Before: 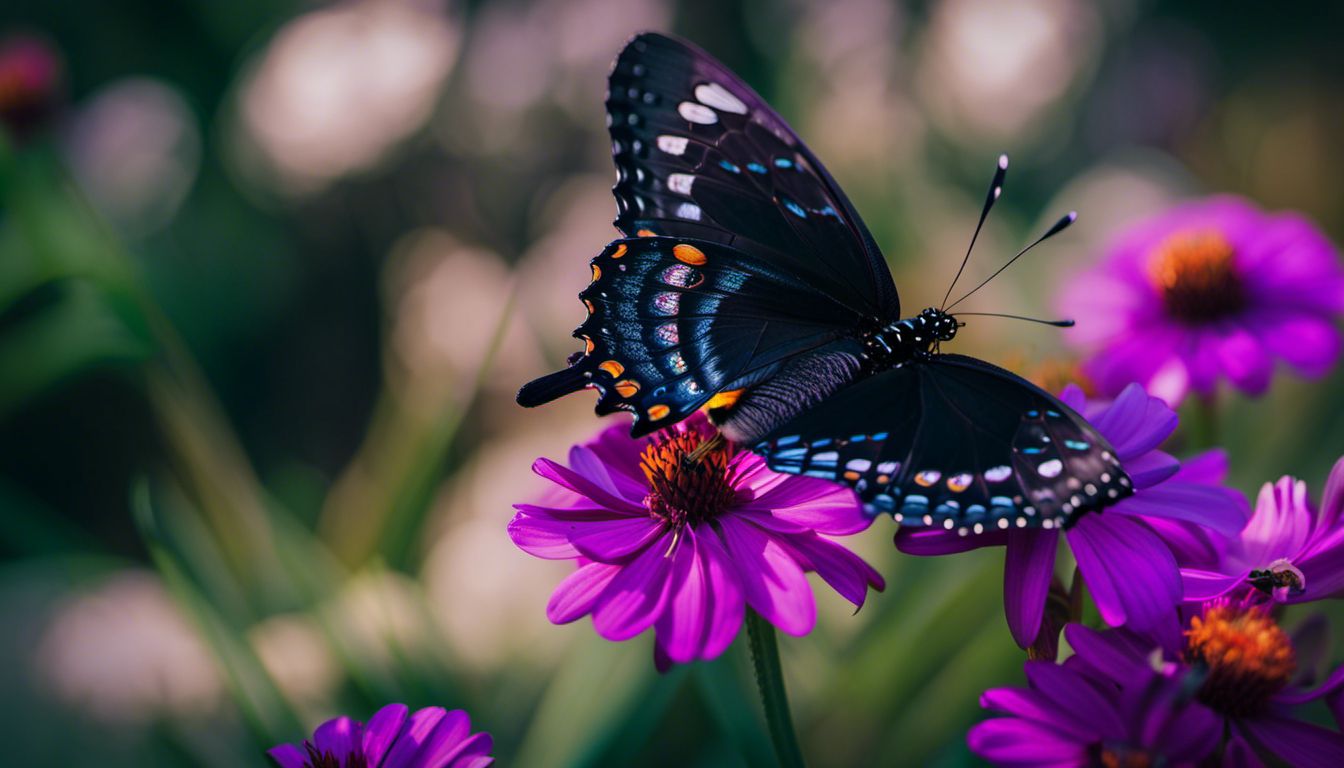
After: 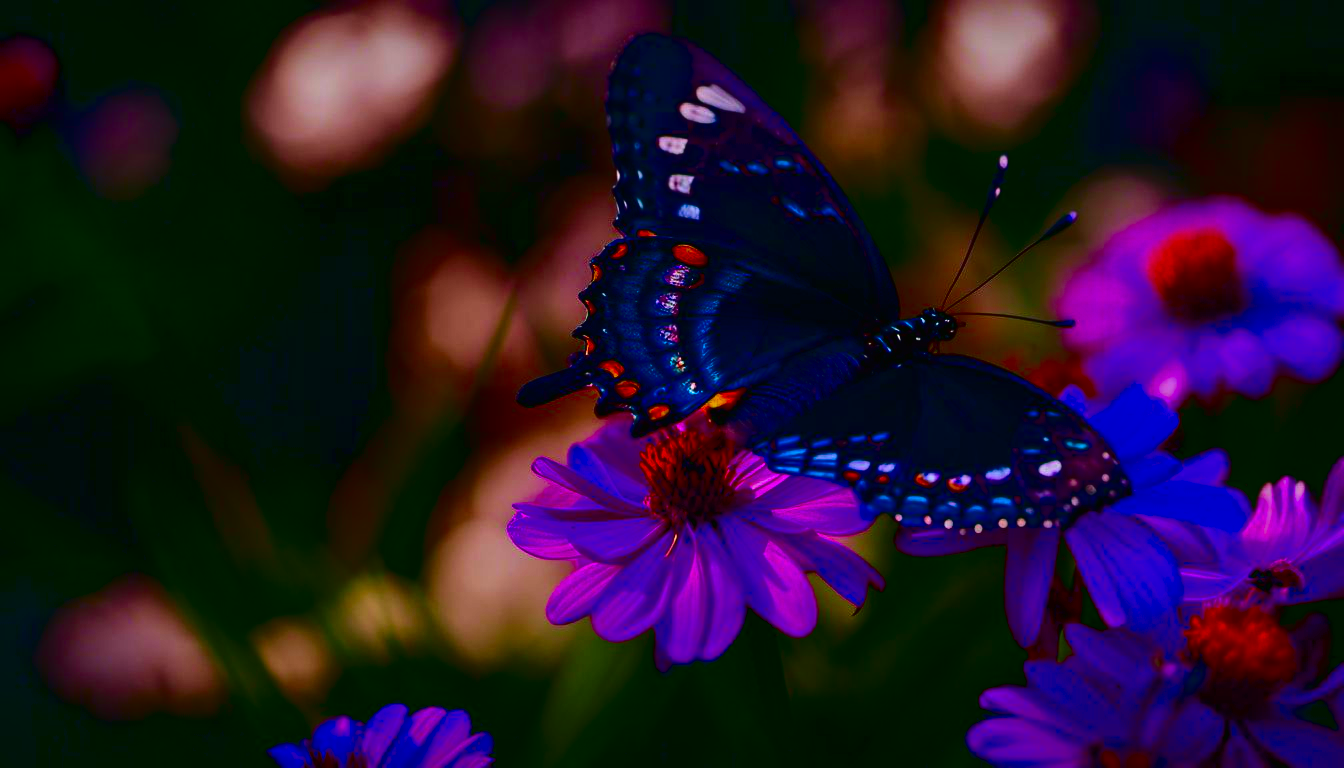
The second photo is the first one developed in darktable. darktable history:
contrast brightness saturation: brightness -0.982, saturation 0.982
tone curve: curves: ch0 [(0, 0.01) (0.052, 0.045) (0.136, 0.133) (0.275, 0.35) (0.43, 0.54) (0.676, 0.751) (0.89, 0.919) (1, 1)]; ch1 [(0, 0) (0.094, 0.081) (0.285, 0.299) (0.385, 0.403) (0.447, 0.429) (0.495, 0.496) (0.544, 0.552) (0.589, 0.612) (0.722, 0.728) (1, 1)]; ch2 [(0, 0) (0.257, 0.217) (0.43, 0.421) (0.498, 0.507) (0.531, 0.544) (0.56, 0.579) (0.625, 0.642) (1, 1)], color space Lab, independent channels, preserve colors none
